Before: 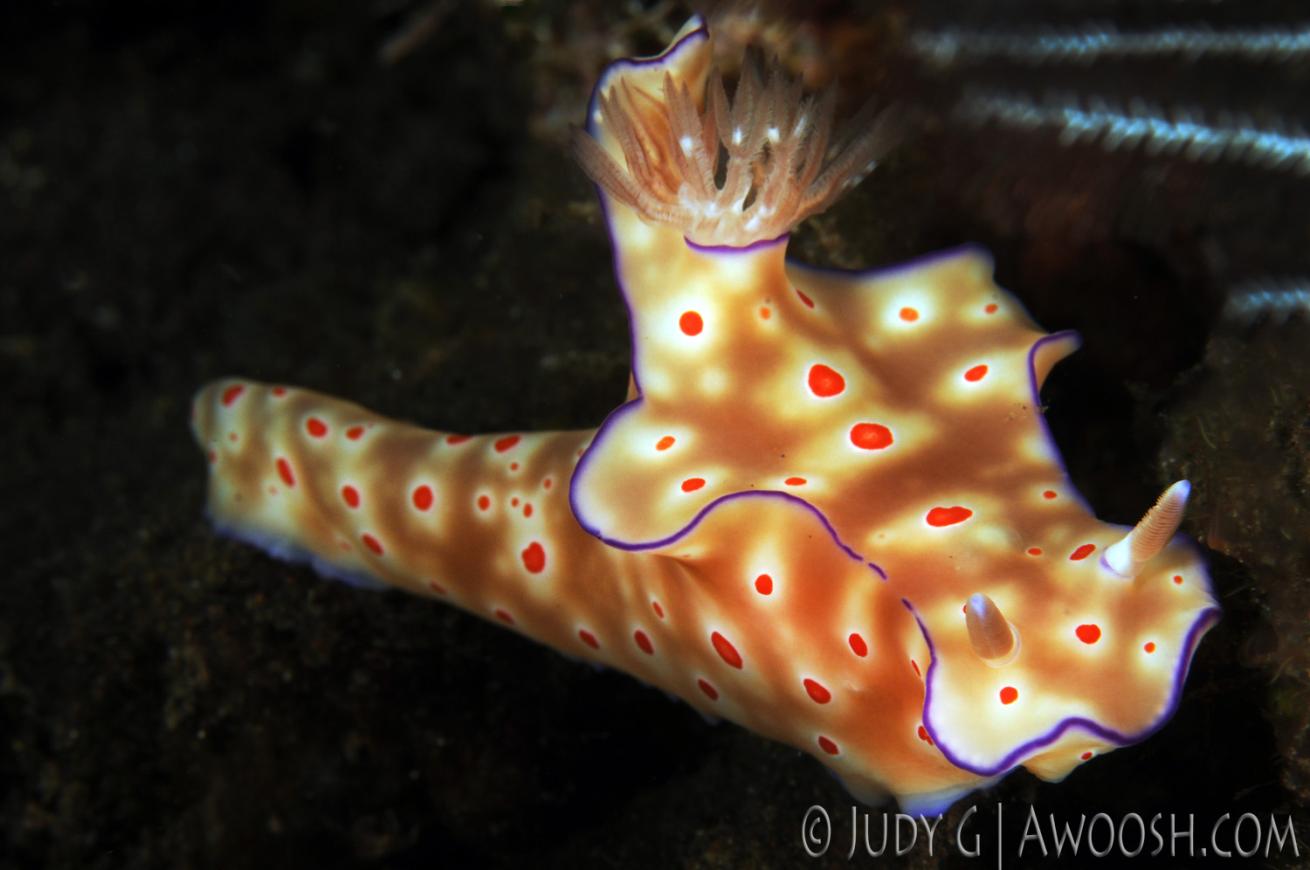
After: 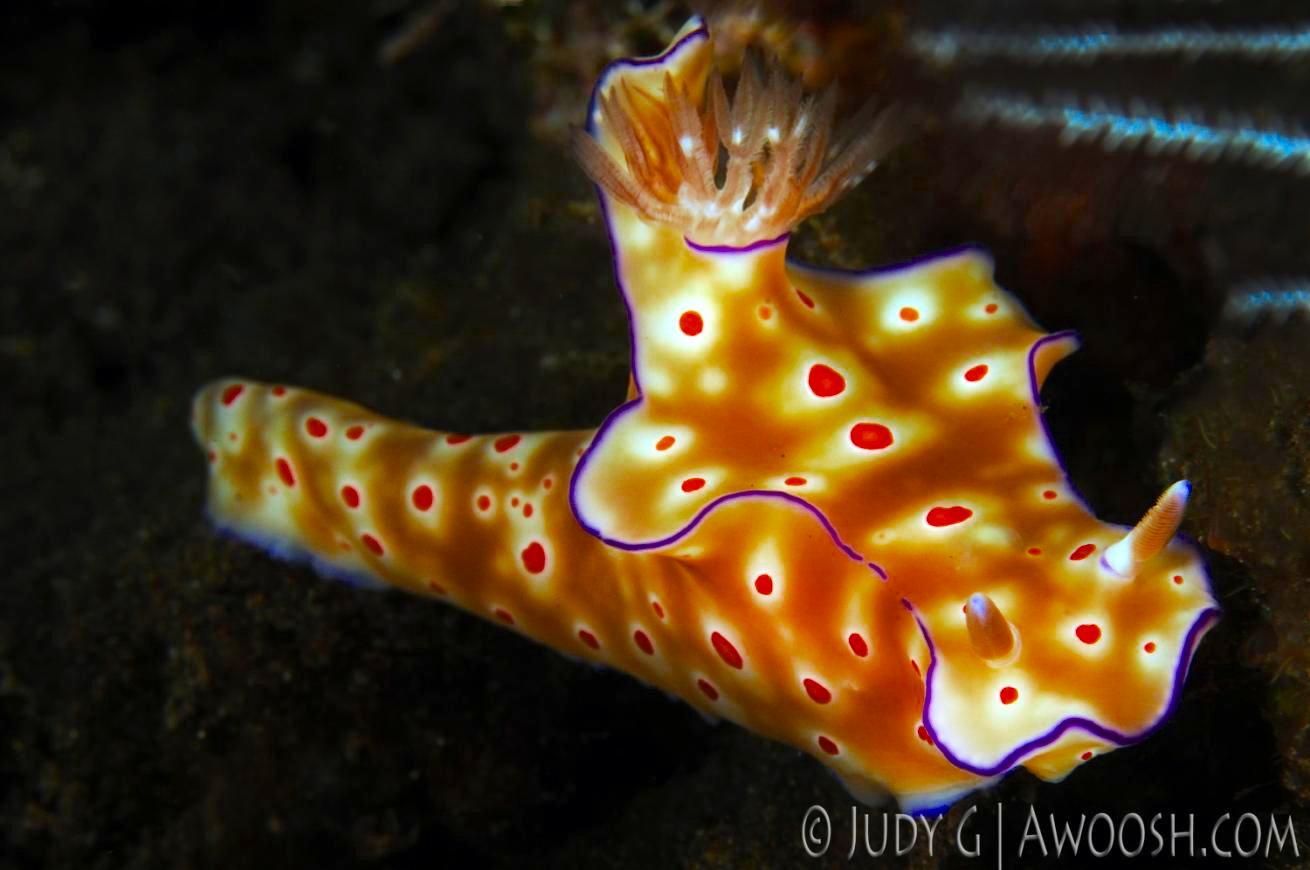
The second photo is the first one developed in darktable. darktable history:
color balance rgb: white fulcrum 0.063 EV, perceptual saturation grading › global saturation 25.012%, perceptual brilliance grading › mid-tones 10.49%, perceptual brilliance grading › shadows 14.497%, global vibrance 16.557%, saturation formula JzAzBz (2021)
